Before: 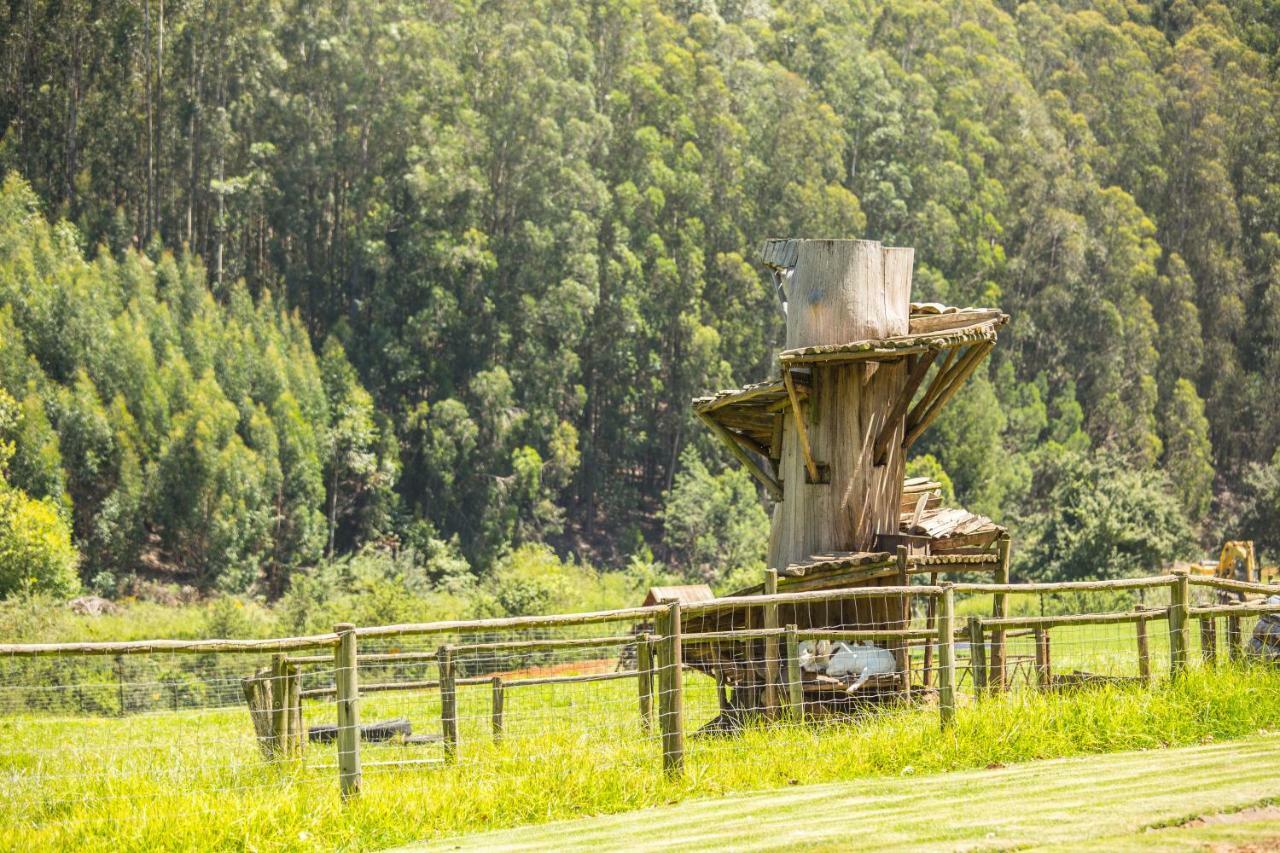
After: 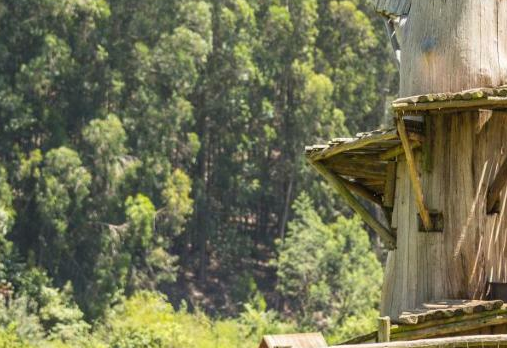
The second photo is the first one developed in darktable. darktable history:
crop: left 30.287%, top 29.619%, right 30.093%, bottom 29.484%
